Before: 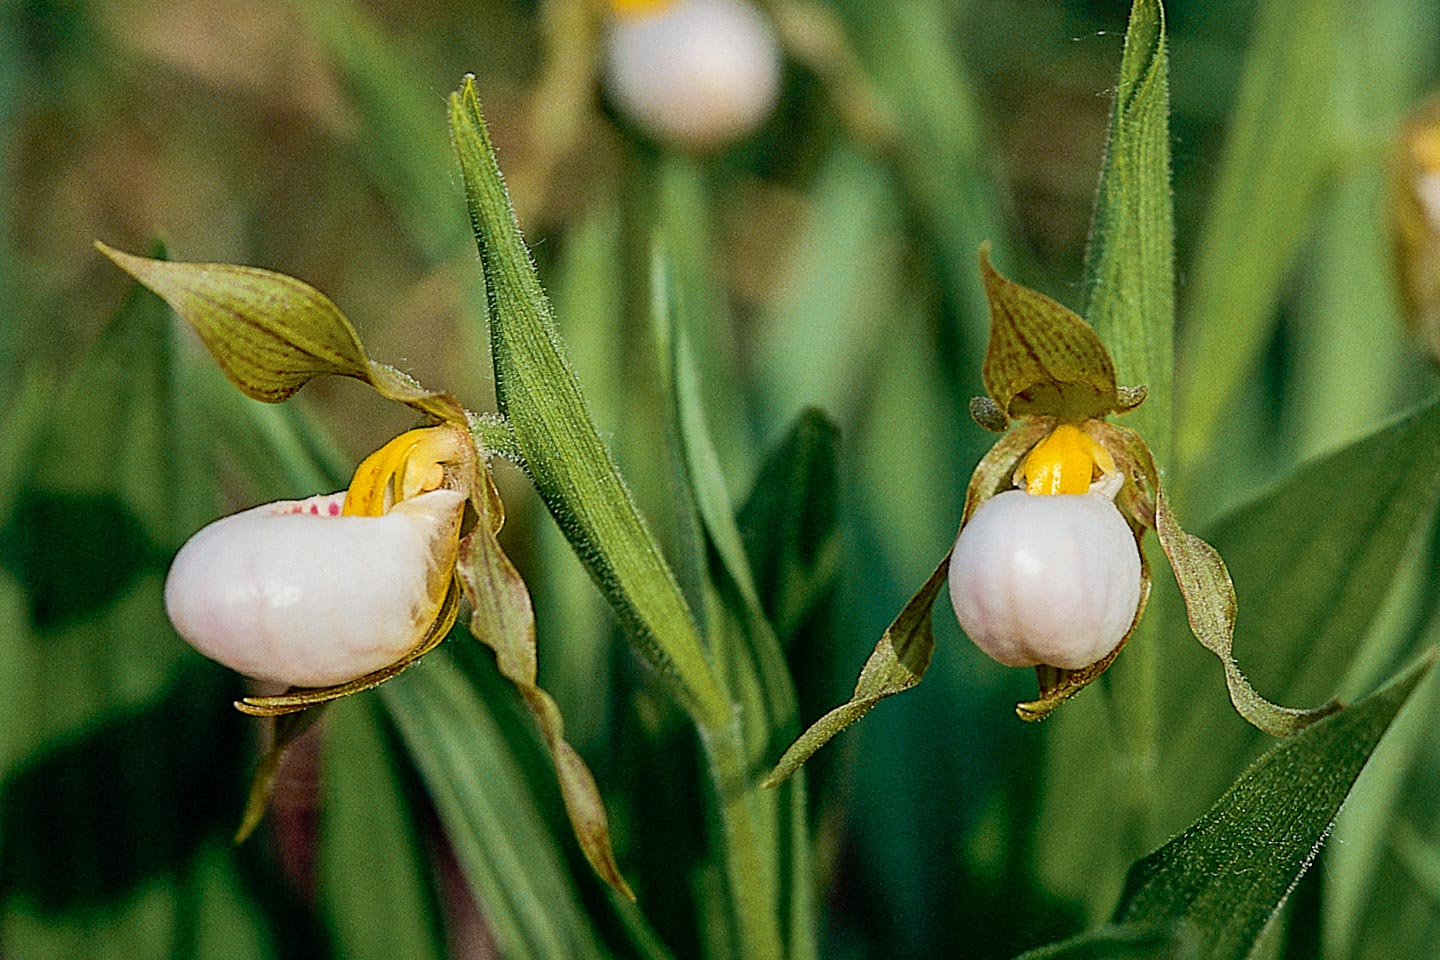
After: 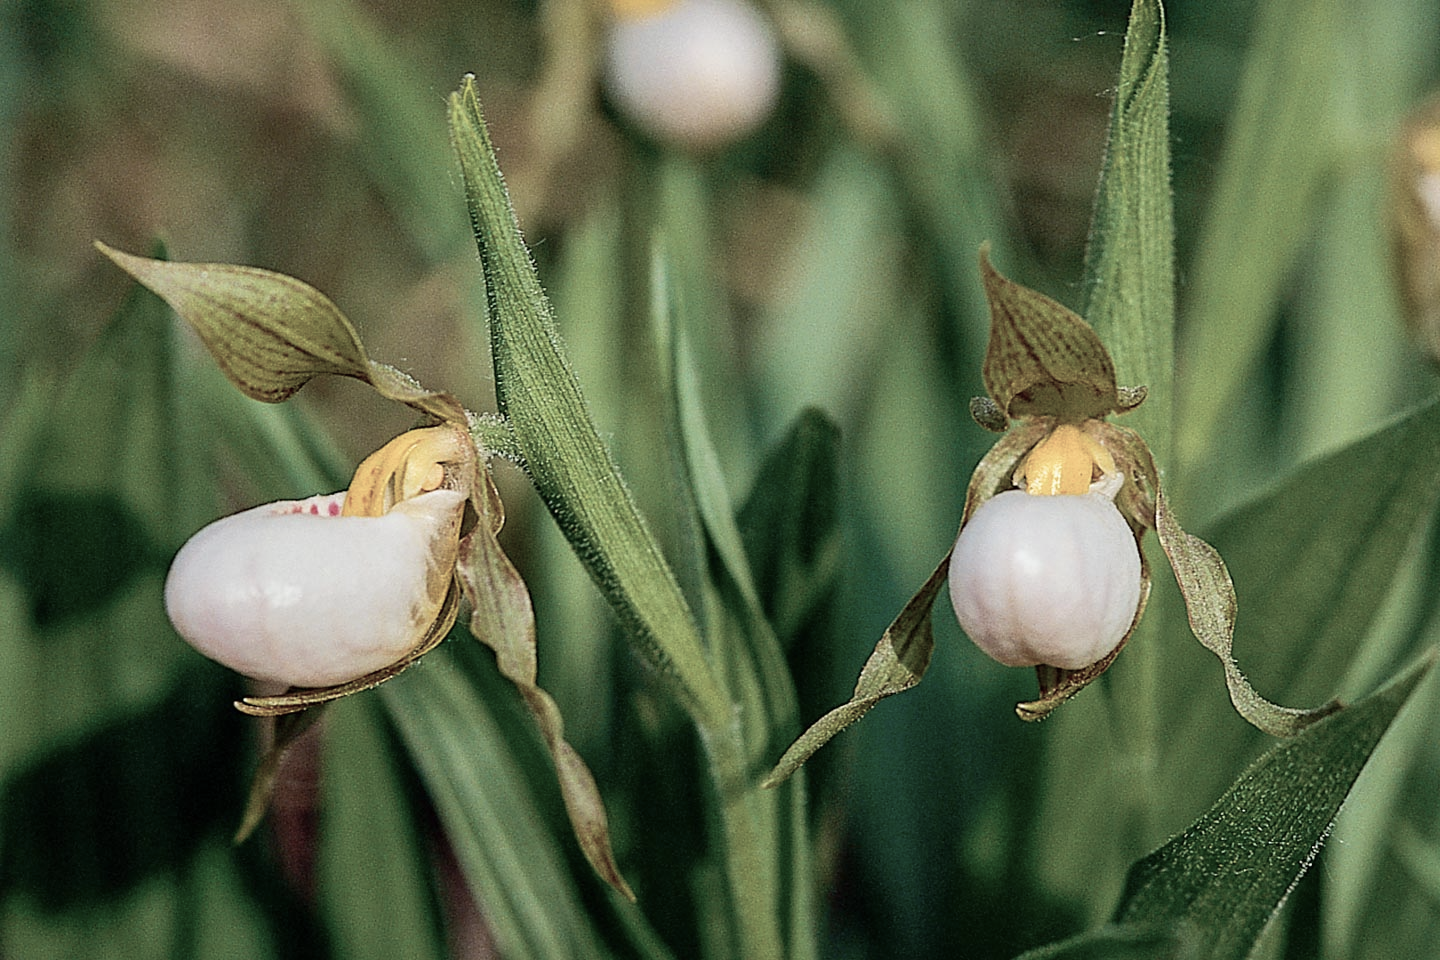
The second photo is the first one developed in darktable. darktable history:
color balance rgb: linear chroma grading › global chroma -16.06%, perceptual saturation grading › global saturation -32.85%, global vibrance -23.56%
tone equalizer: on, module defaults
velvia: on, module defaults
